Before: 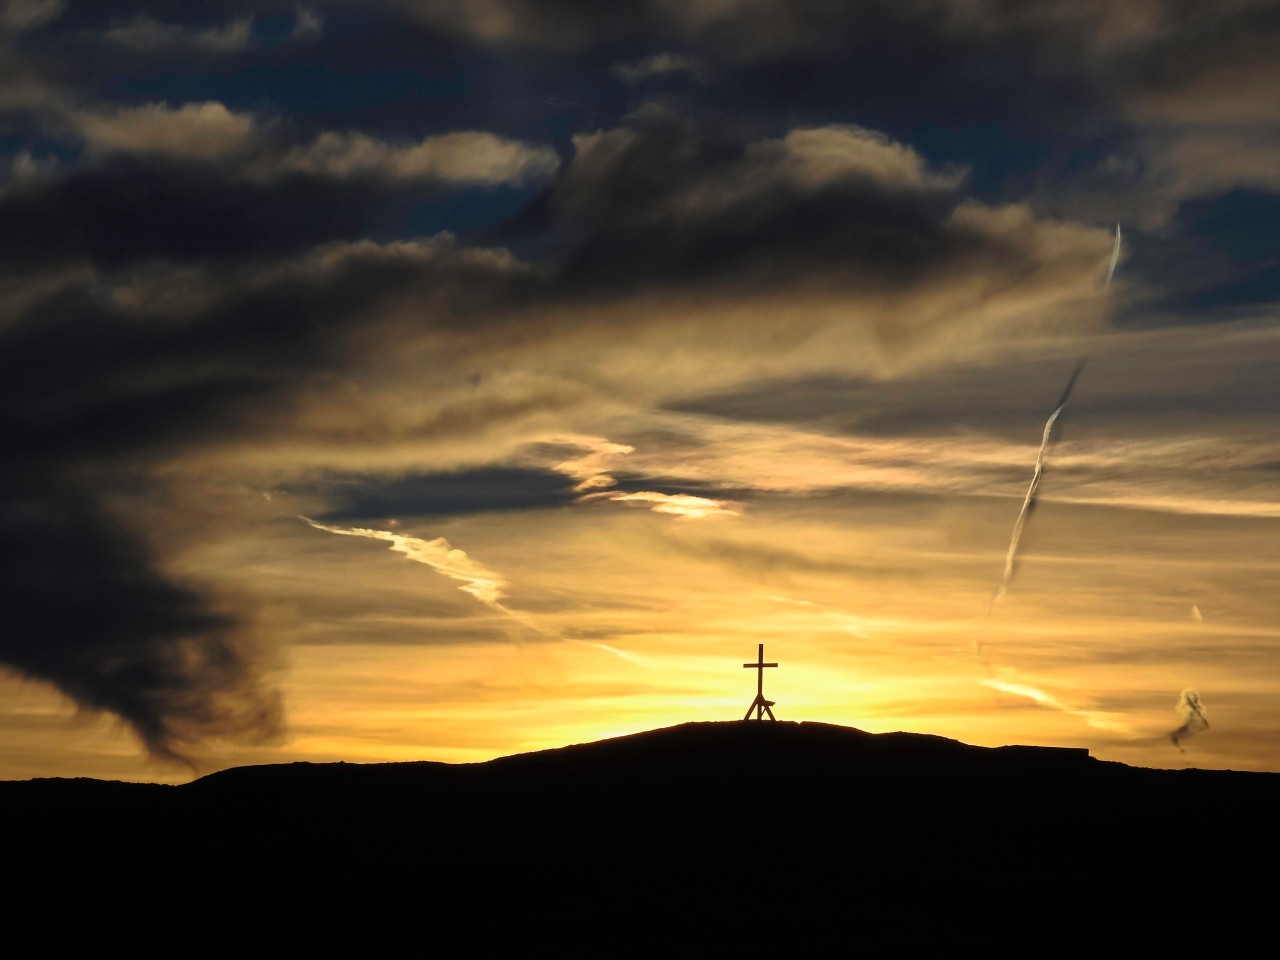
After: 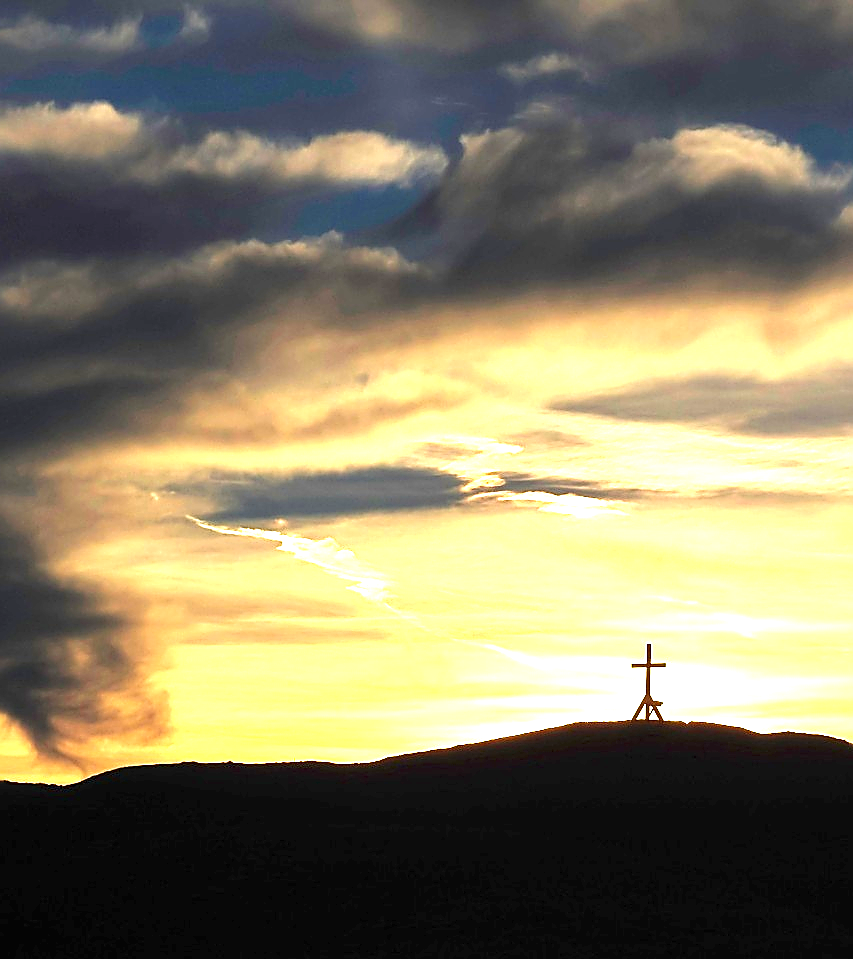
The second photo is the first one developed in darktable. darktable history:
crop and rotate: left 8.786%, right 24.548%
sharpen: radius 1.4, amount 1.25, threshold 0.7
exposure: black level correction 0, exposure 2.138 EV, compensate exposure bias true, compensate highlight preservation false
